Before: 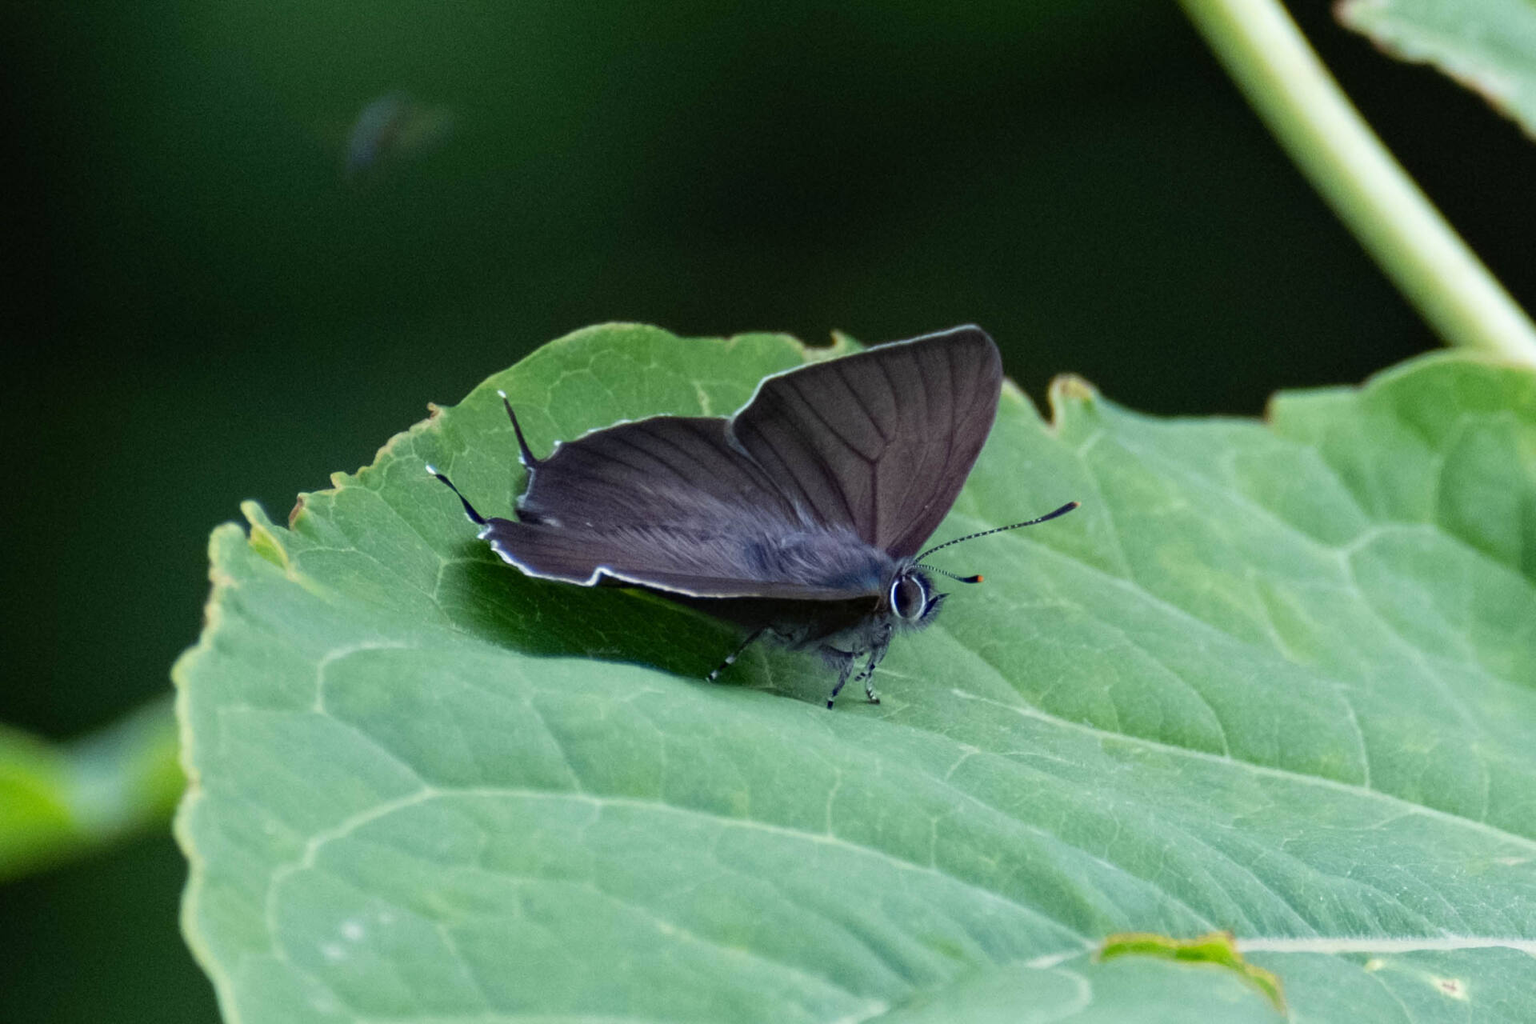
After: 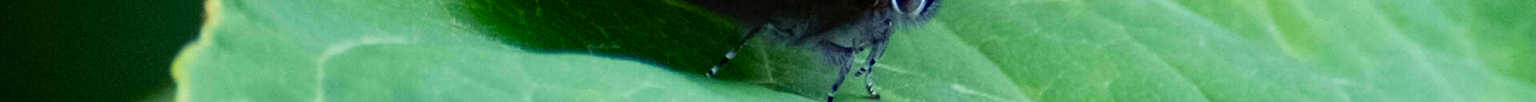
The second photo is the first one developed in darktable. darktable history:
crop and rotate: top 59.084%, bottom 30.916%
color balance rgb: linear chroma grading › global chroma 15%, perceptual saturation grading › global saturation 30%
